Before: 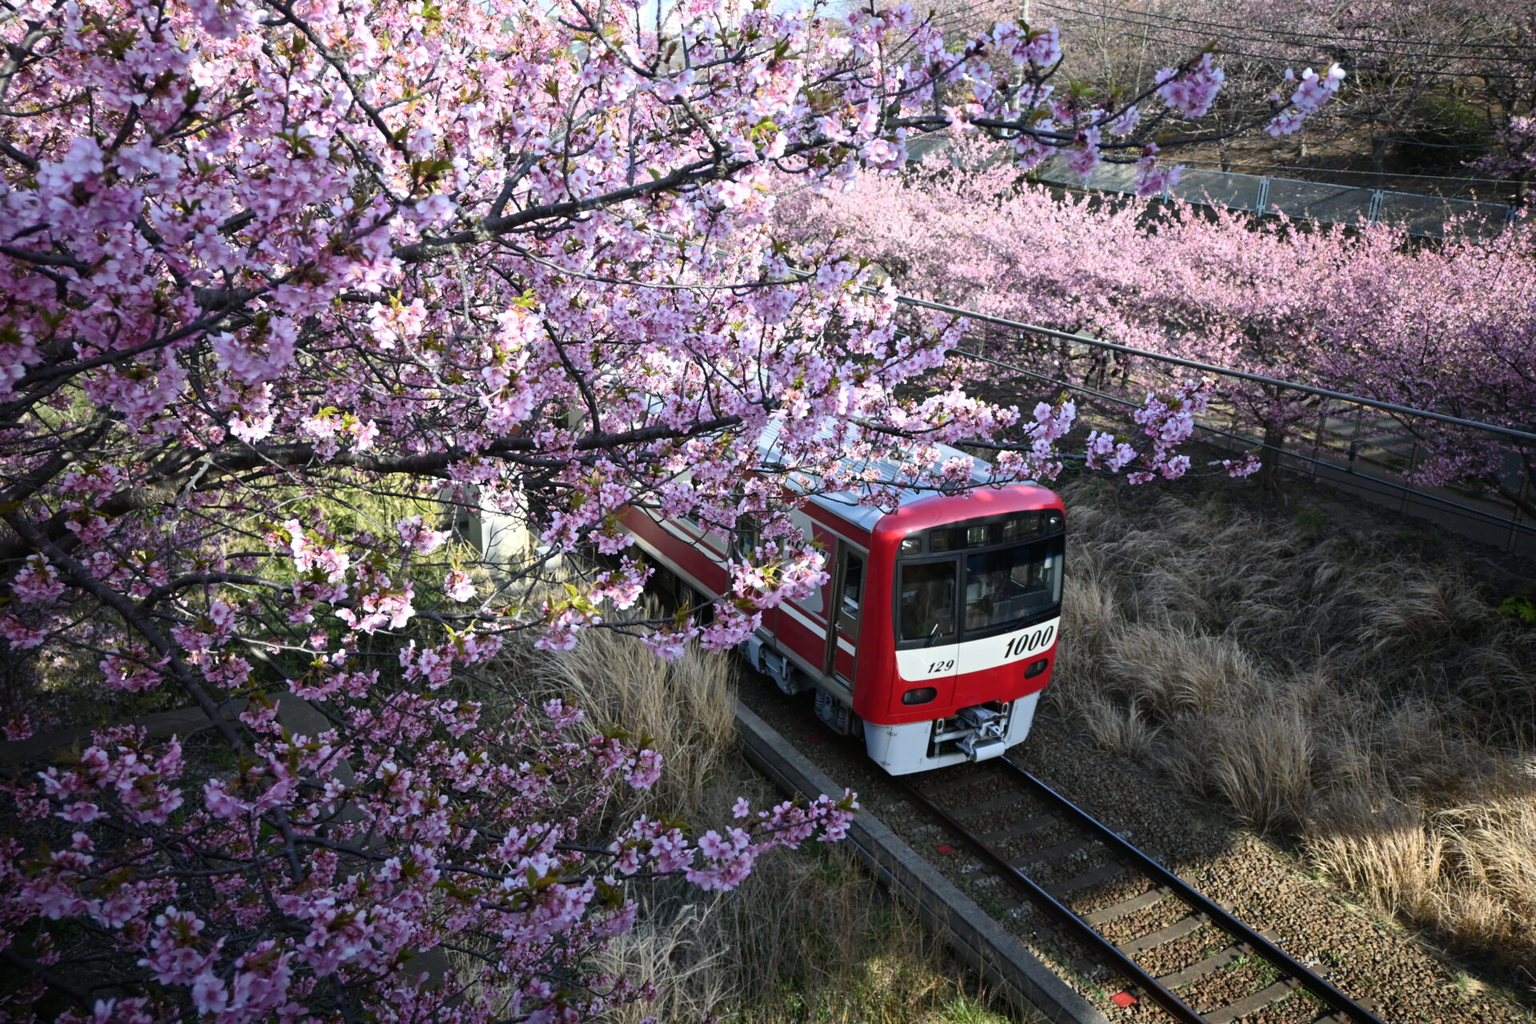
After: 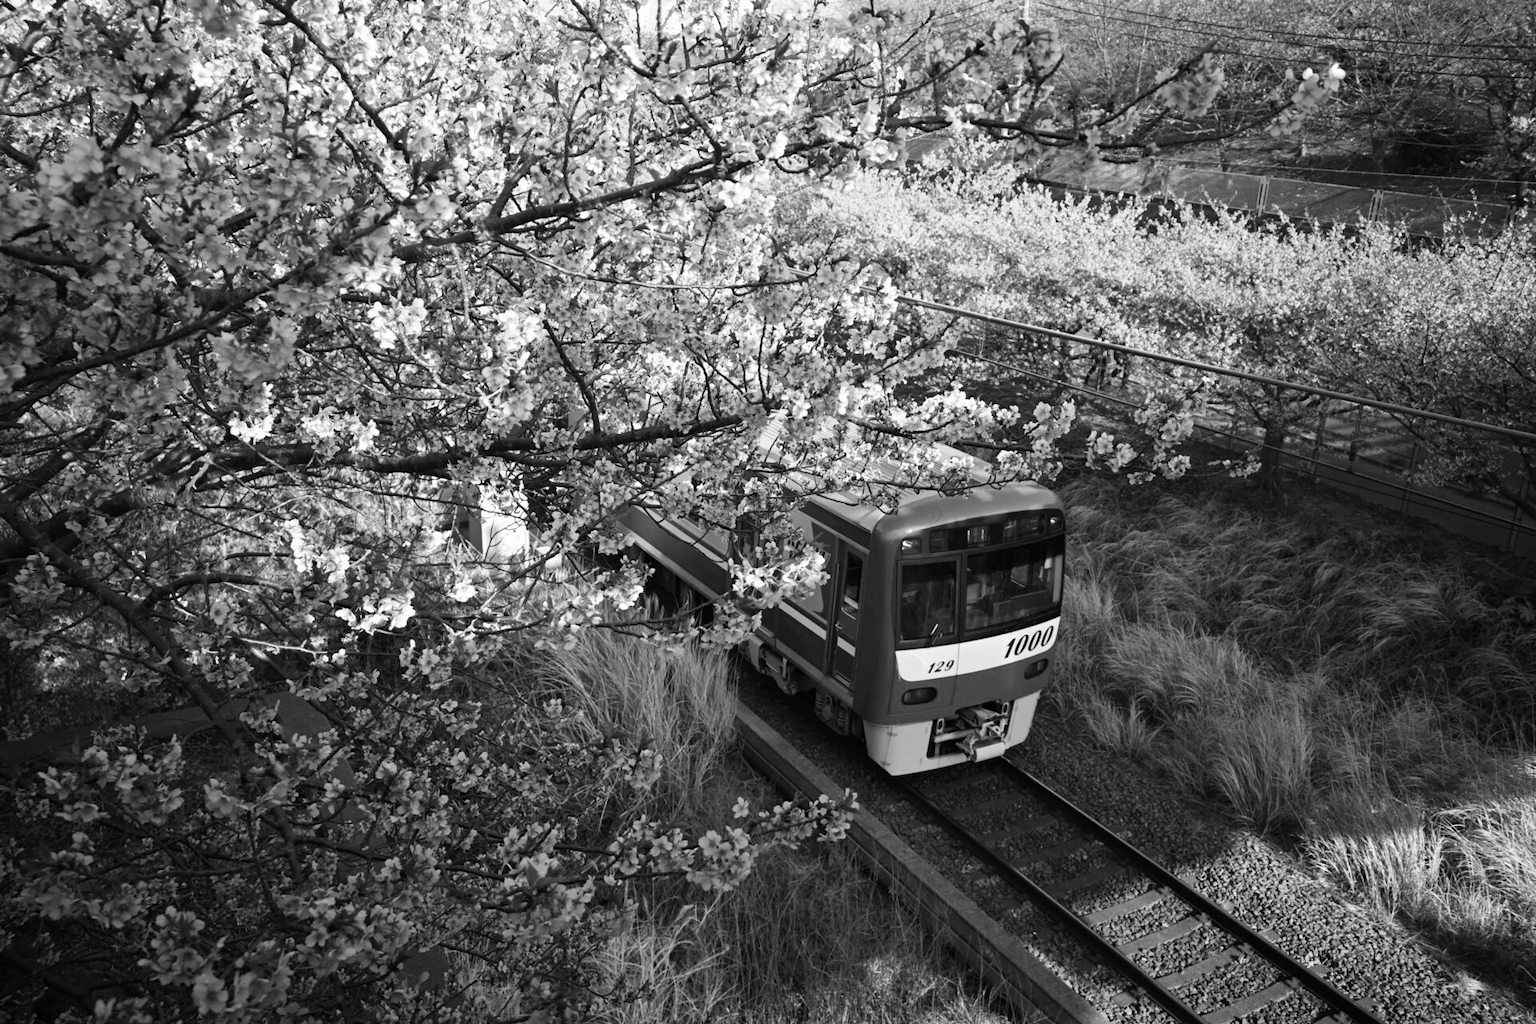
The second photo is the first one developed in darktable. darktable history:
monochrome: on, module defaults
color balance rgb: perceptual saturation grading › global saturation 20%, perceptual saturation grading › highlights -25%, perceptual saturation grading › shadows 50%
